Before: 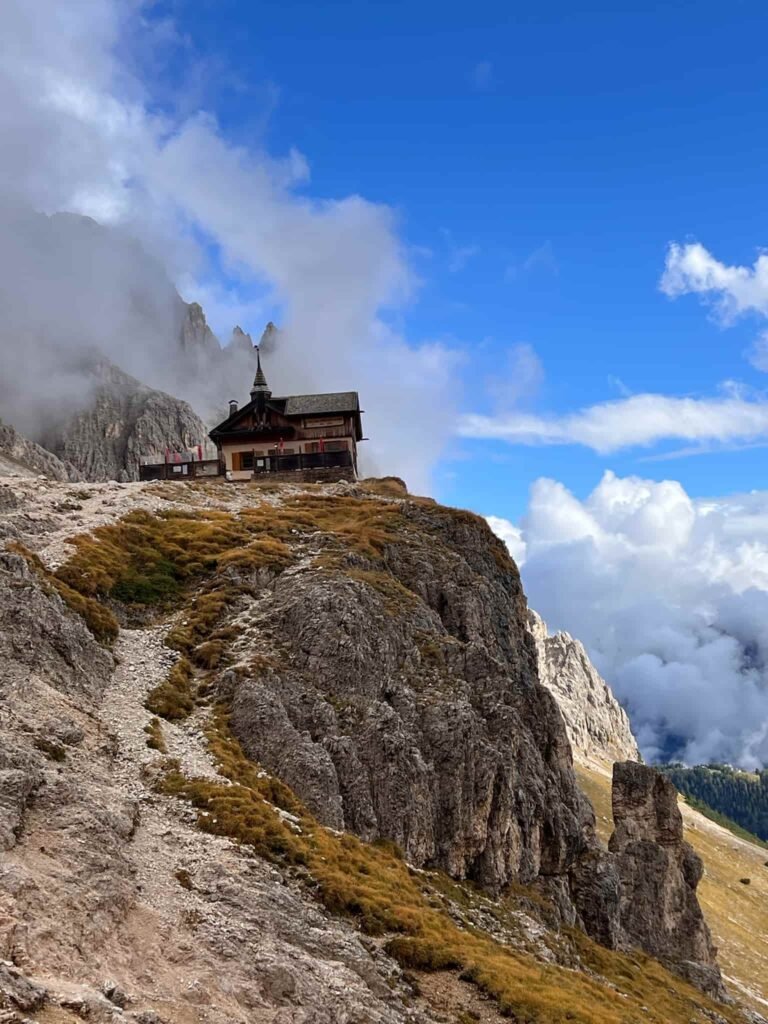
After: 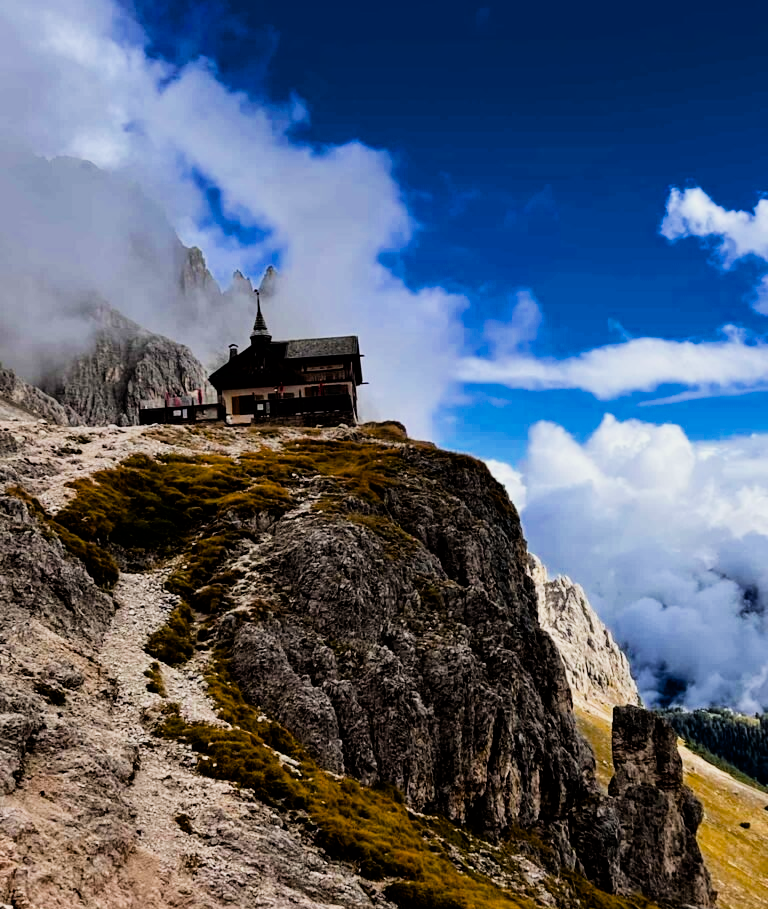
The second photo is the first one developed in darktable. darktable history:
color balance rgb: perceptual saturation grading › global saturation 30.54%, global vibrance 9.805%, contrast 14.498%, saturation formula JzAzBz (2021)
crop and rotate: top 5.494%, bottom 5.696%
filmic rgb: black relative exposure -5.04 EV, white relative exposure 3.98 EV, hardness 2.89, contrast 1.299, highlights saturation mix -30.43%
